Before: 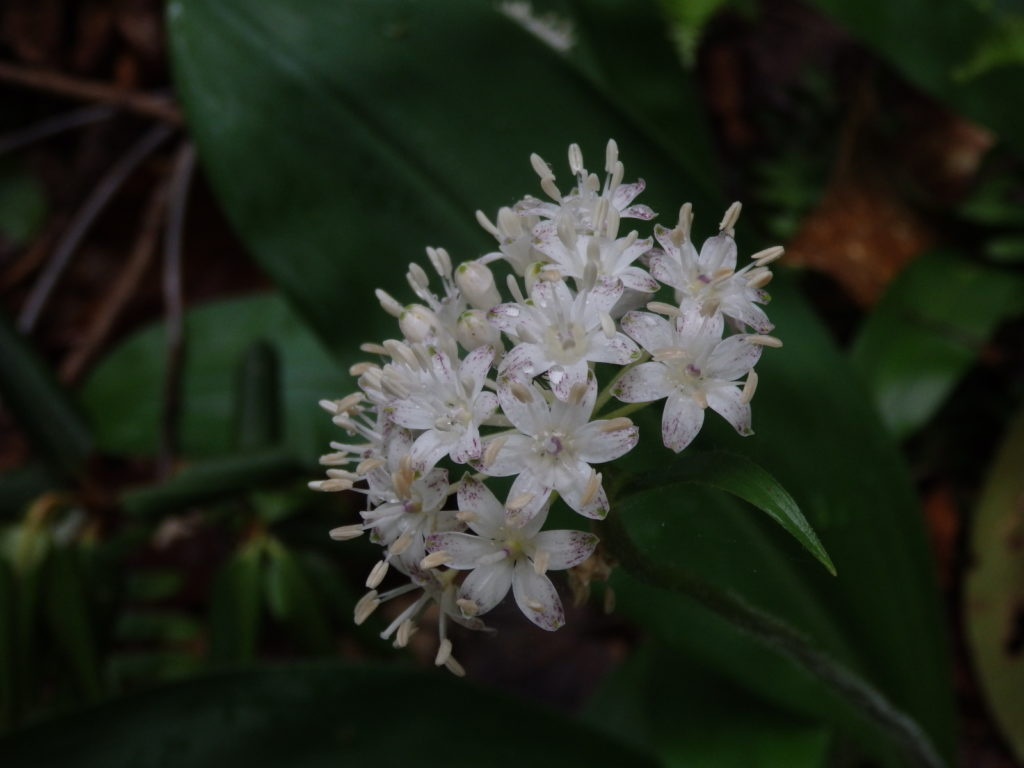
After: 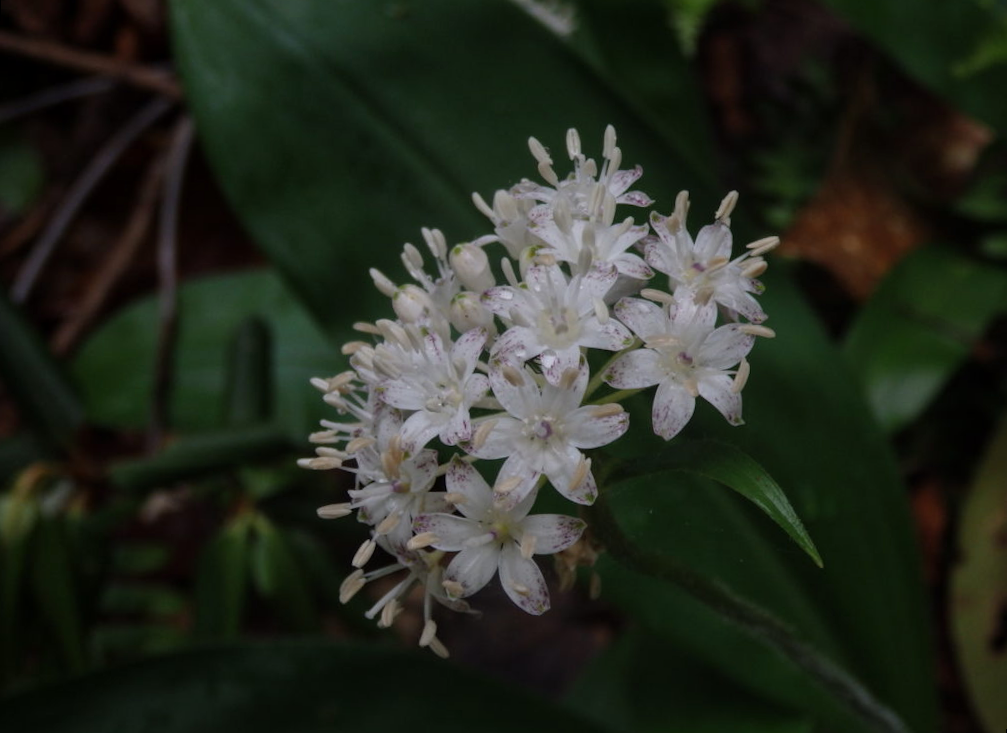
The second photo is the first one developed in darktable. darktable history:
rotate and perspective: rotation 1.57°, crop left 0.018, crop right 0.982, crop top 0.039, crop bottom 0.961
local contrast: detail 110%
